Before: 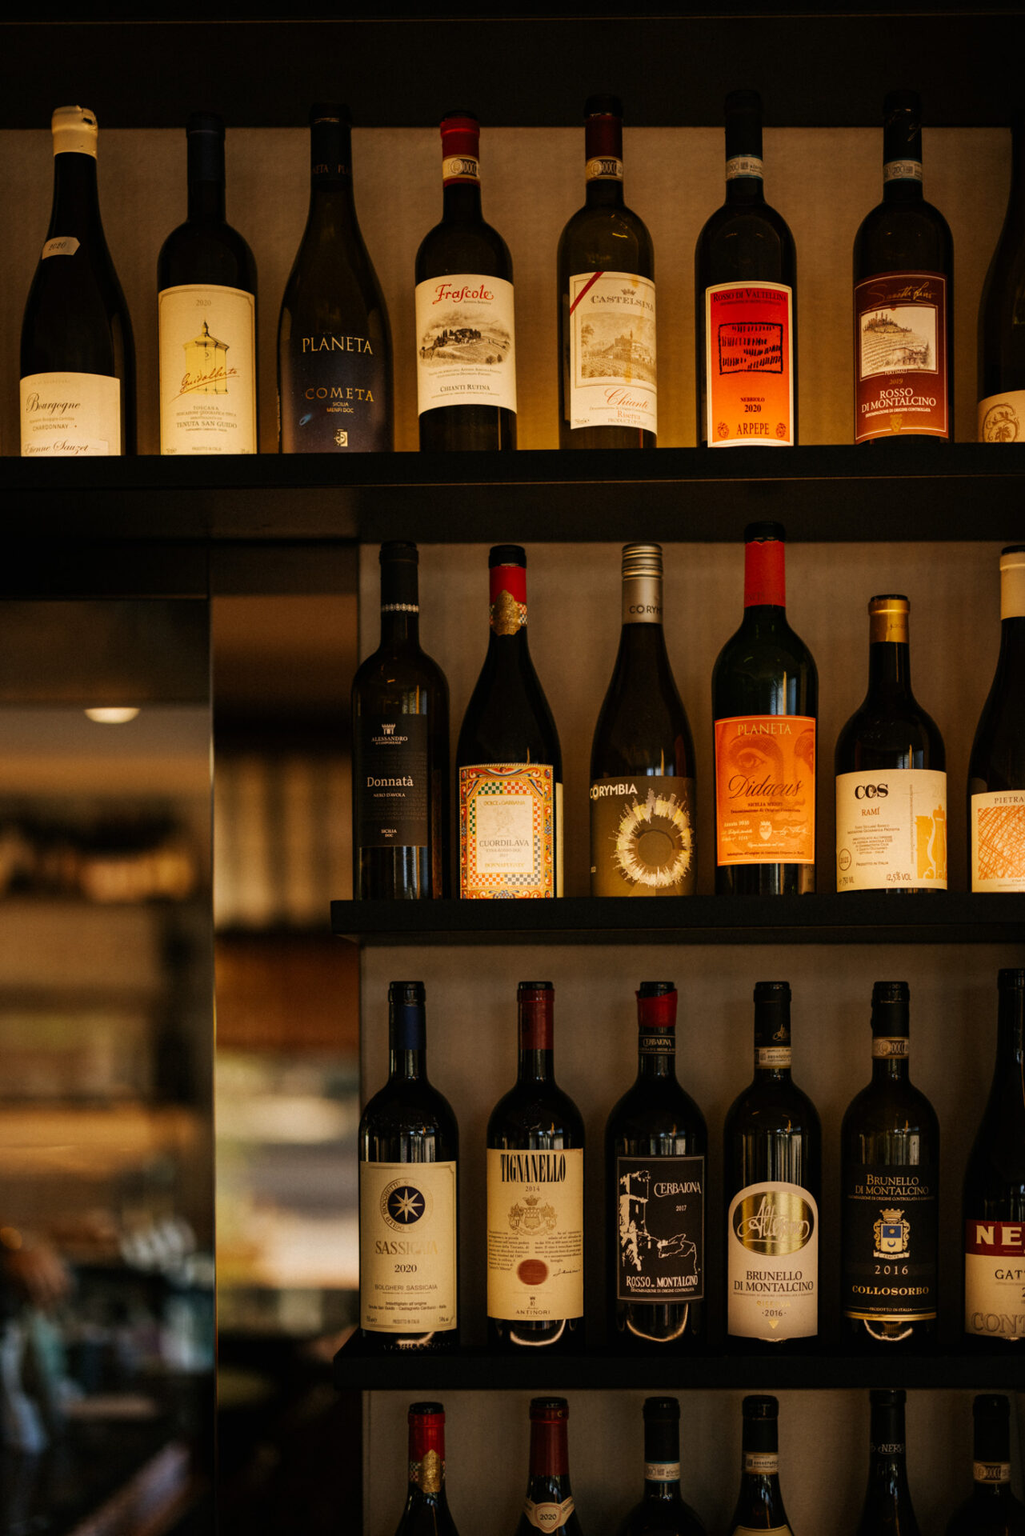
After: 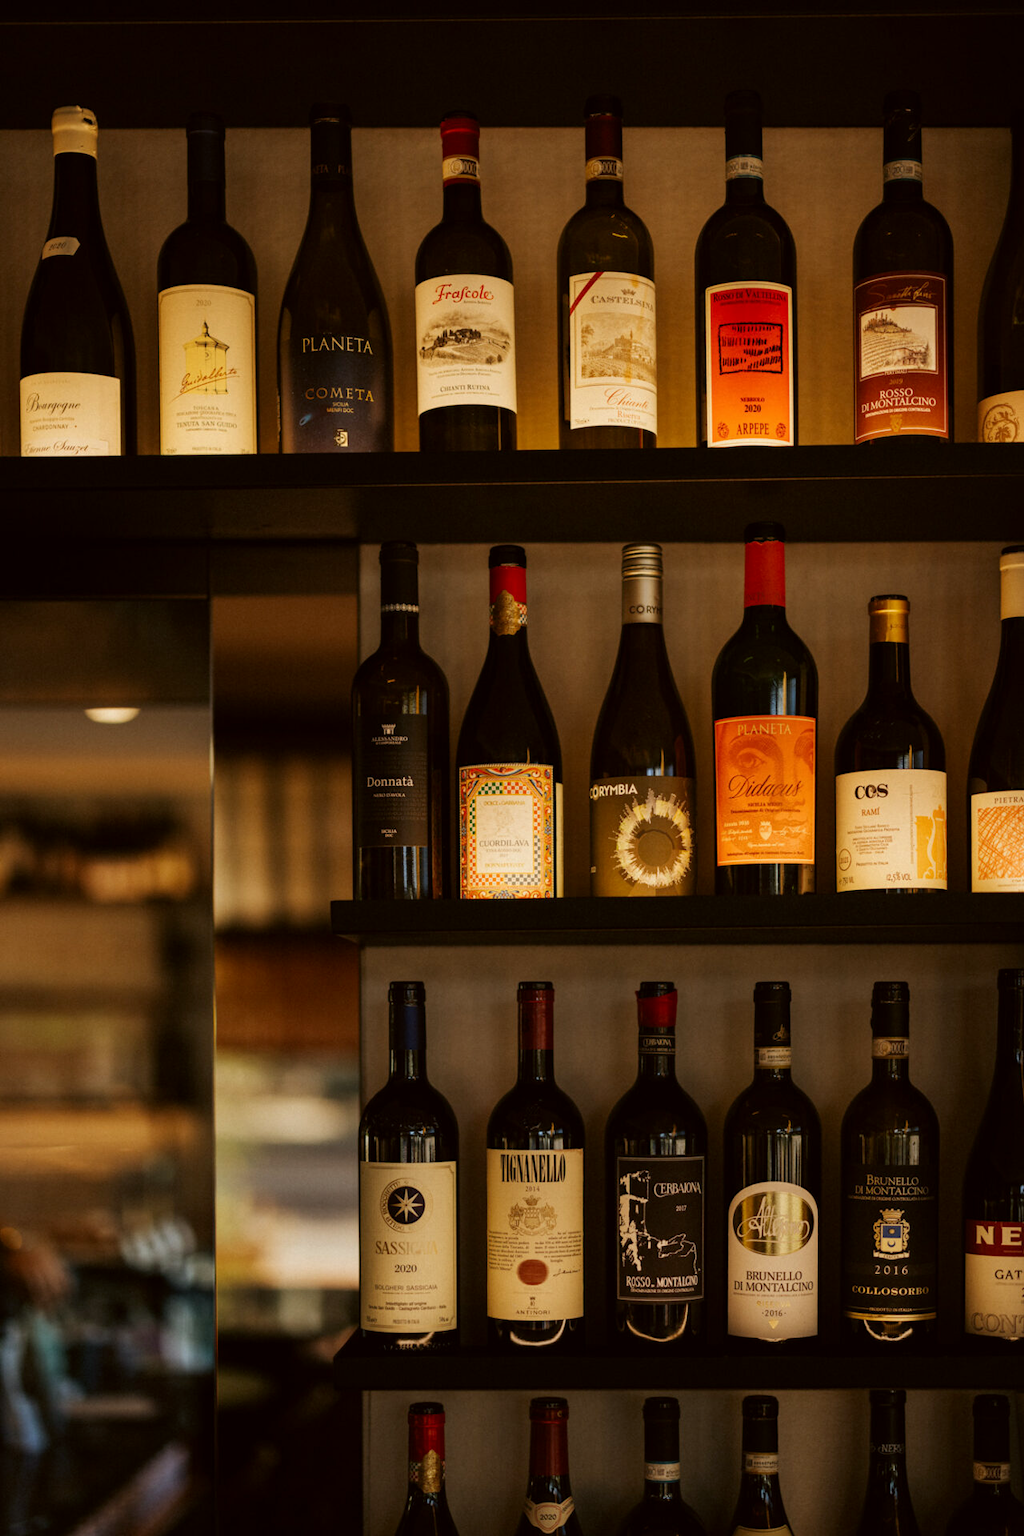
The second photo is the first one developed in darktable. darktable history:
color correction: highlights a* -2.98, highlights b* -2.09, shadows a* 2.25, shadows b* 2.87
